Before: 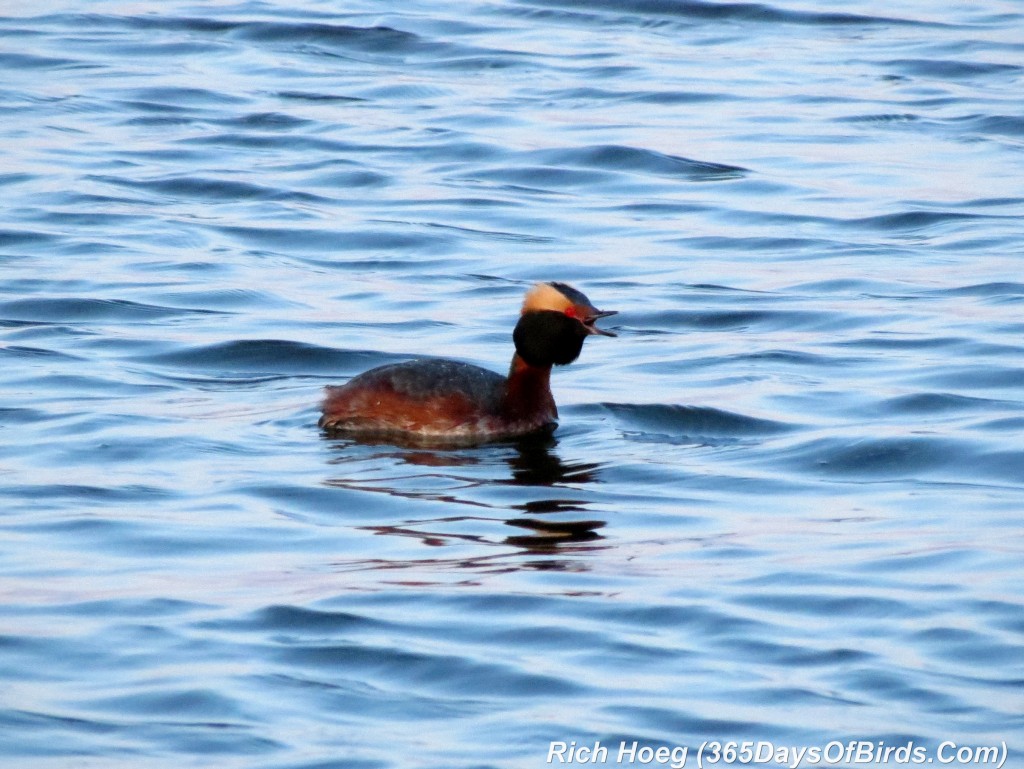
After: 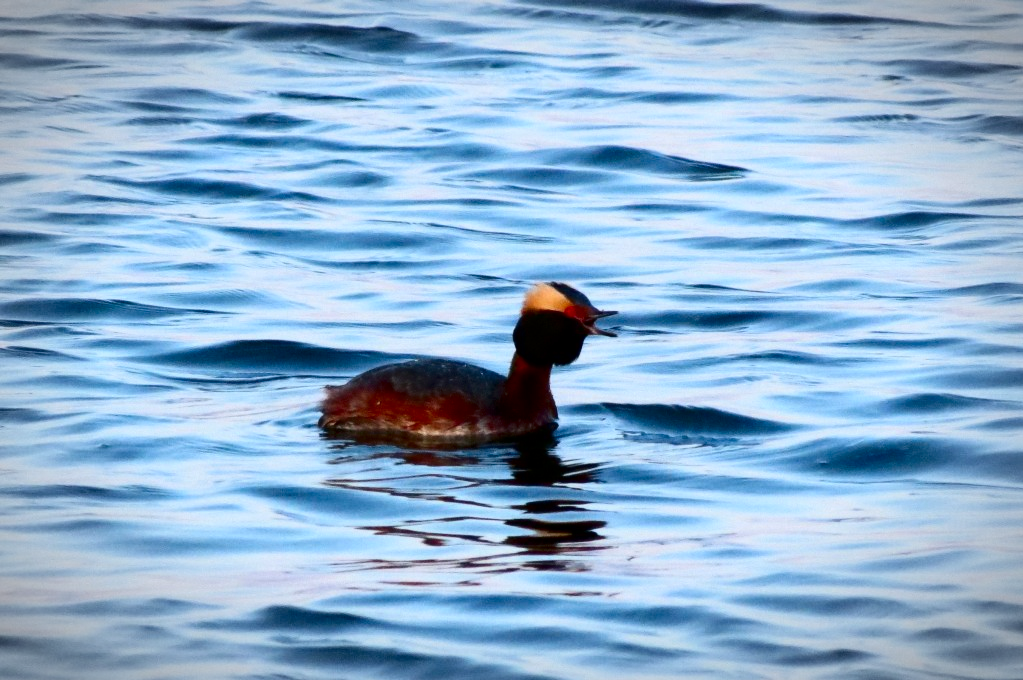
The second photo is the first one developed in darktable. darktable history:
vignetting: automatic ratio true
crop and rotate: top 0%, bottom 11.49%
contrast brightness saturation: contrast 0.21, brightness -0.11, saturation 0.21
